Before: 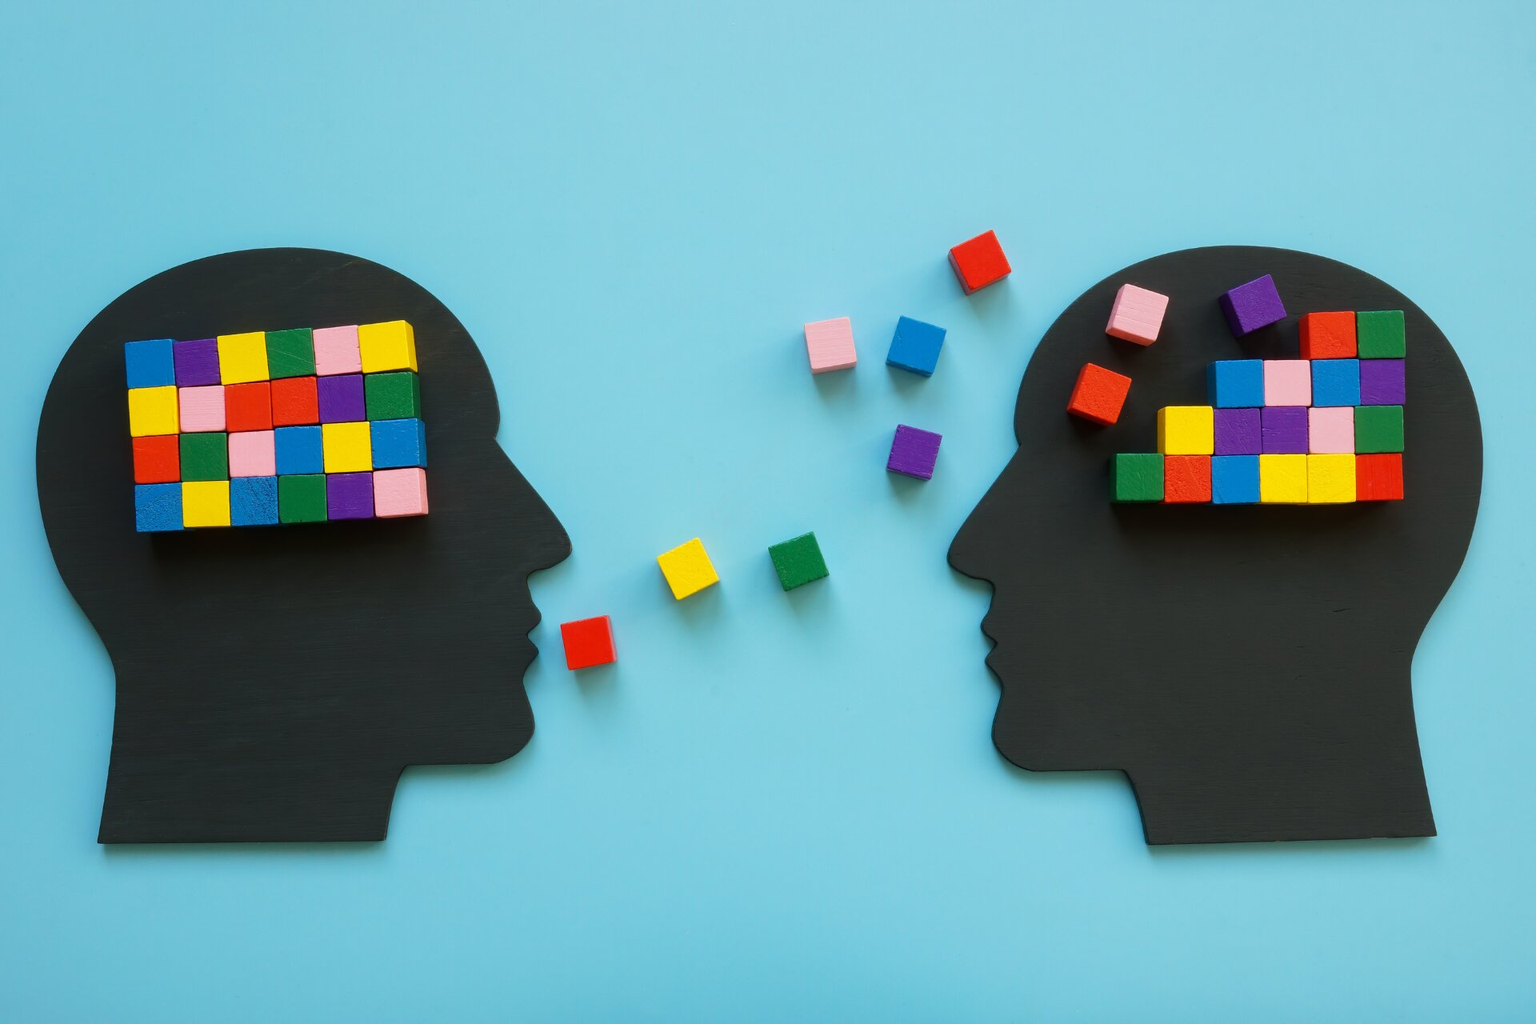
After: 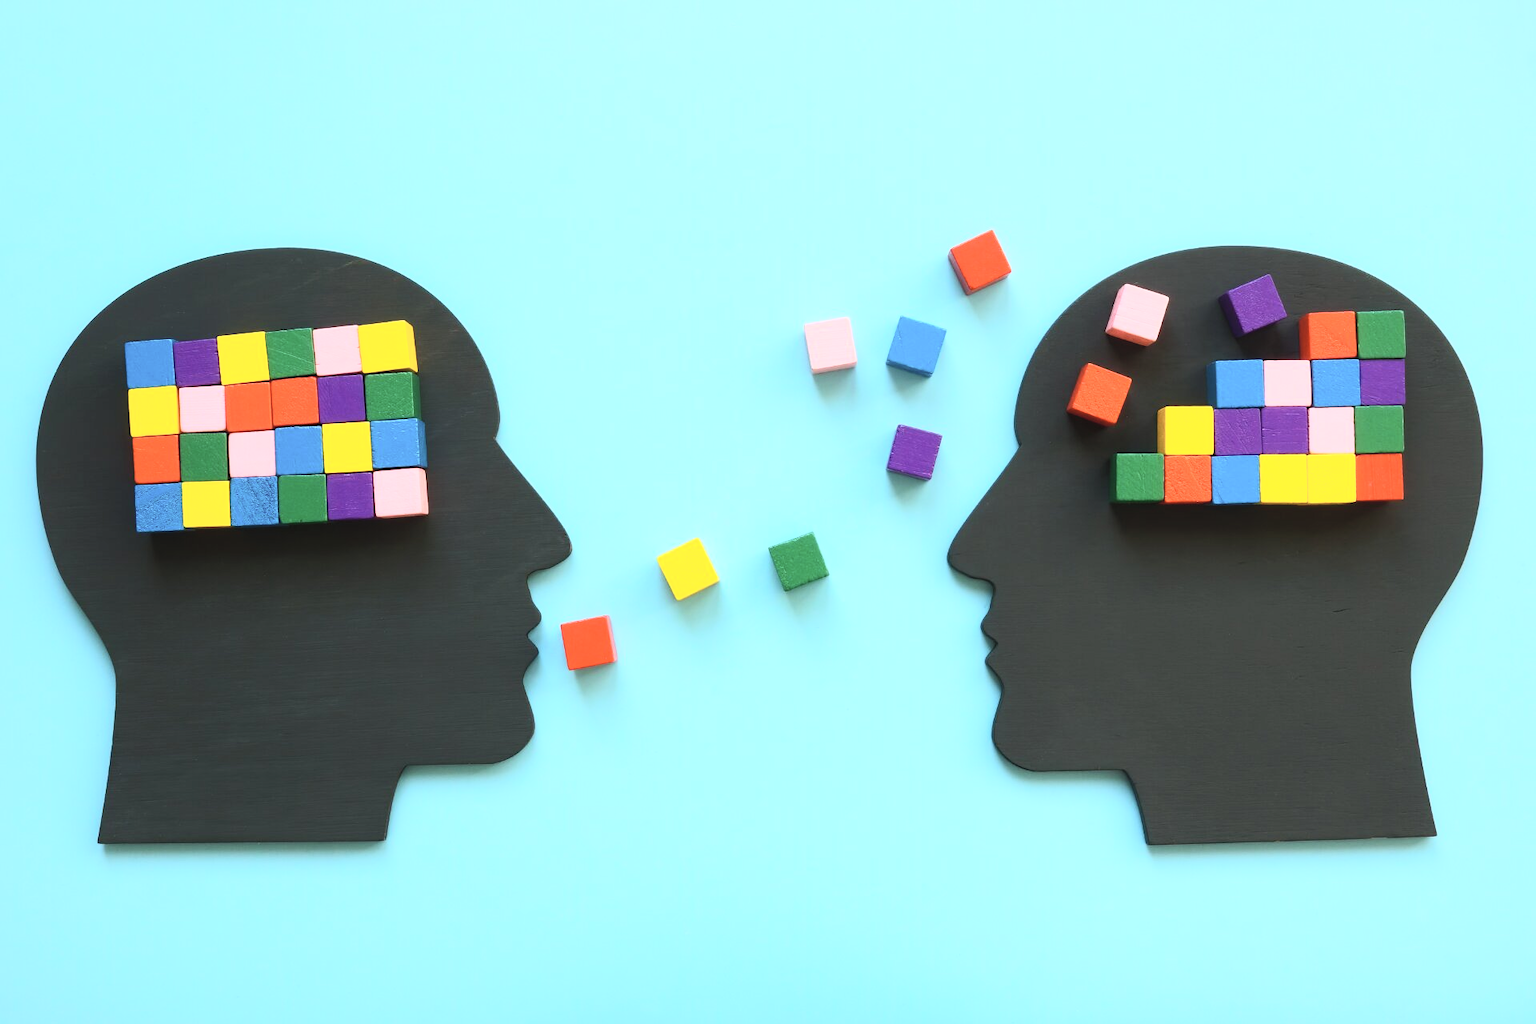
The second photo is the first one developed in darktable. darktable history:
contrast brightness saturation: contrast 0.392, brightness 0.539
